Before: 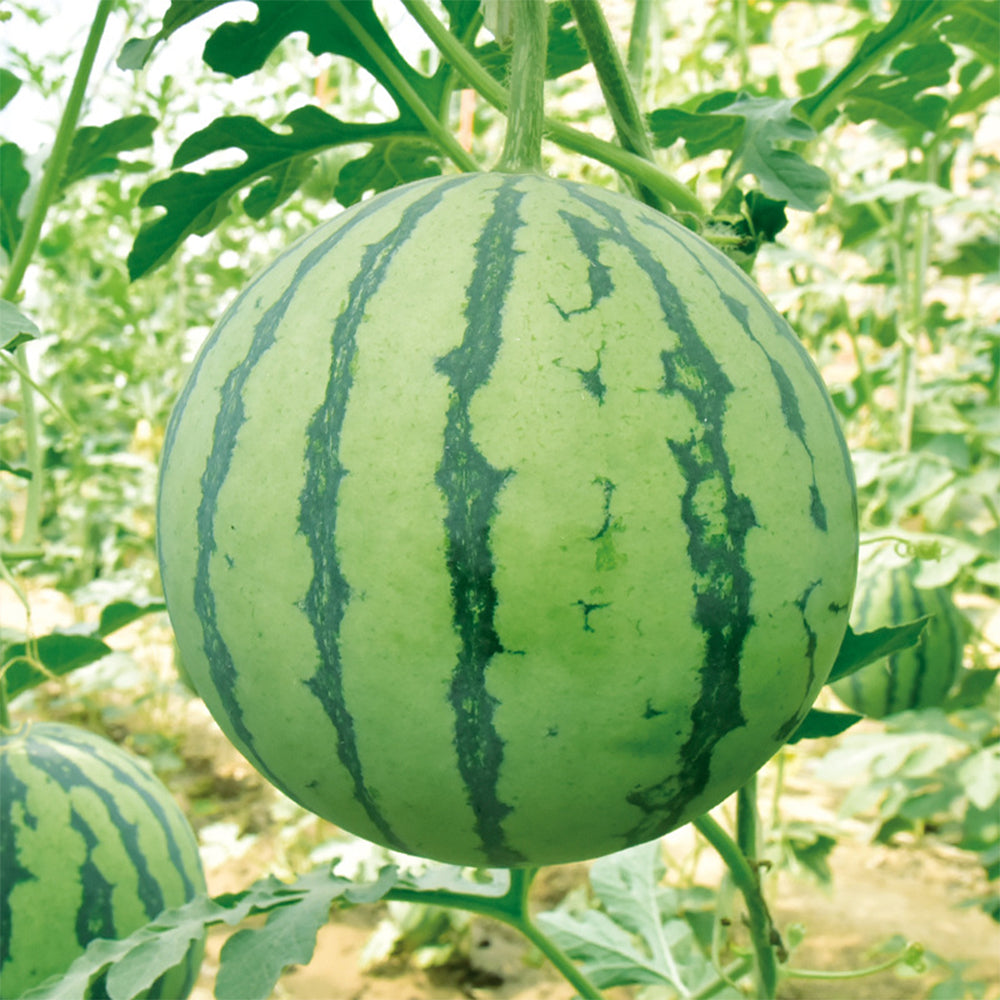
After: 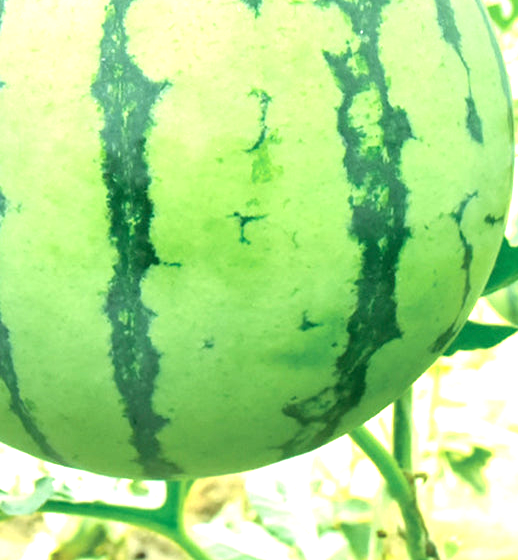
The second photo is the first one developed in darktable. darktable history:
exposure: exposure 1.2 EV, compensate highlight preservation false
crop: left 34.479%, top 38.822%, right 13.718%, bottom 5.172%
